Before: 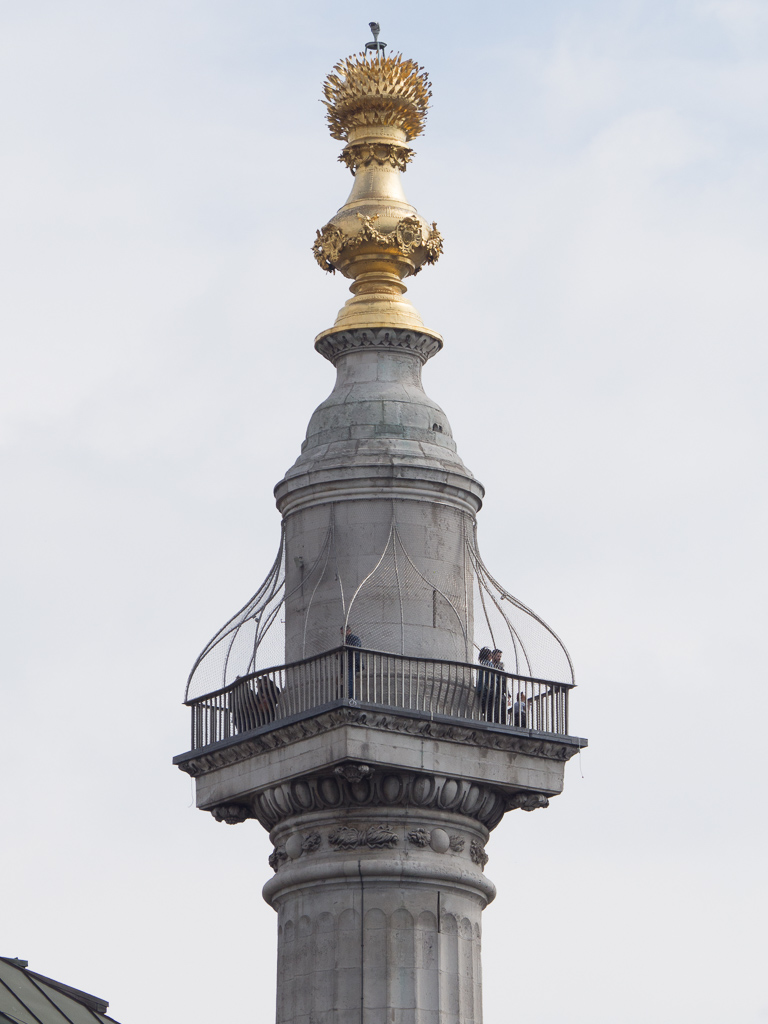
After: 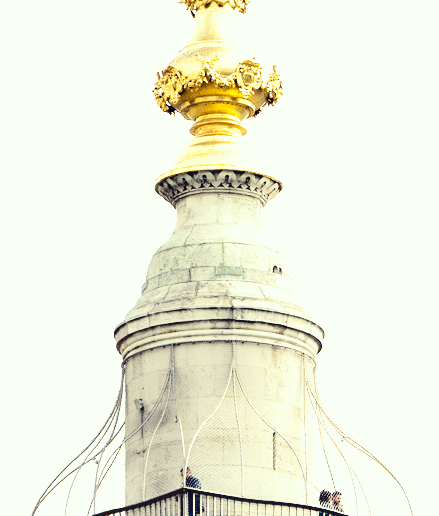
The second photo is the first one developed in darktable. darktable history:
base curve: curves: ch0 [(0, 0.003) (0.001, 0.002) (0.006, 0.004) (0.02, 0.022) (0.048, 0.086) (0.094, 0.234) (0.162, 0.431) (0.258, 0.629) (0.385, 0.8) (0.548, 0.918) (0.751, 0.988) (1, 1)], preserve colors none
exposure: exposure 1.089 EV, compensate highlight preservation false
contrast brightness saturation: contrast 0.2, brightness 0.16, saturation 0.22
crop: left 20.932%, top 15.471%, right 21.848%, bottom 34.081%
color correction: highlights a* -4.73, highlights b* 5.06, saturation 0.97
color balance rgb: shadows lift › chroma 2%, shadows lift › hue 263°, highlights gain › chroma 8%, highlights gain › hue 84°, linear chroma grading › global chroma -15%, saturation formula JzAzBz (2021)
shadows and highlights: shadows 40, highlights -54, highlights color adjustment 46%, low approximation 0.01, soften with gaussian
